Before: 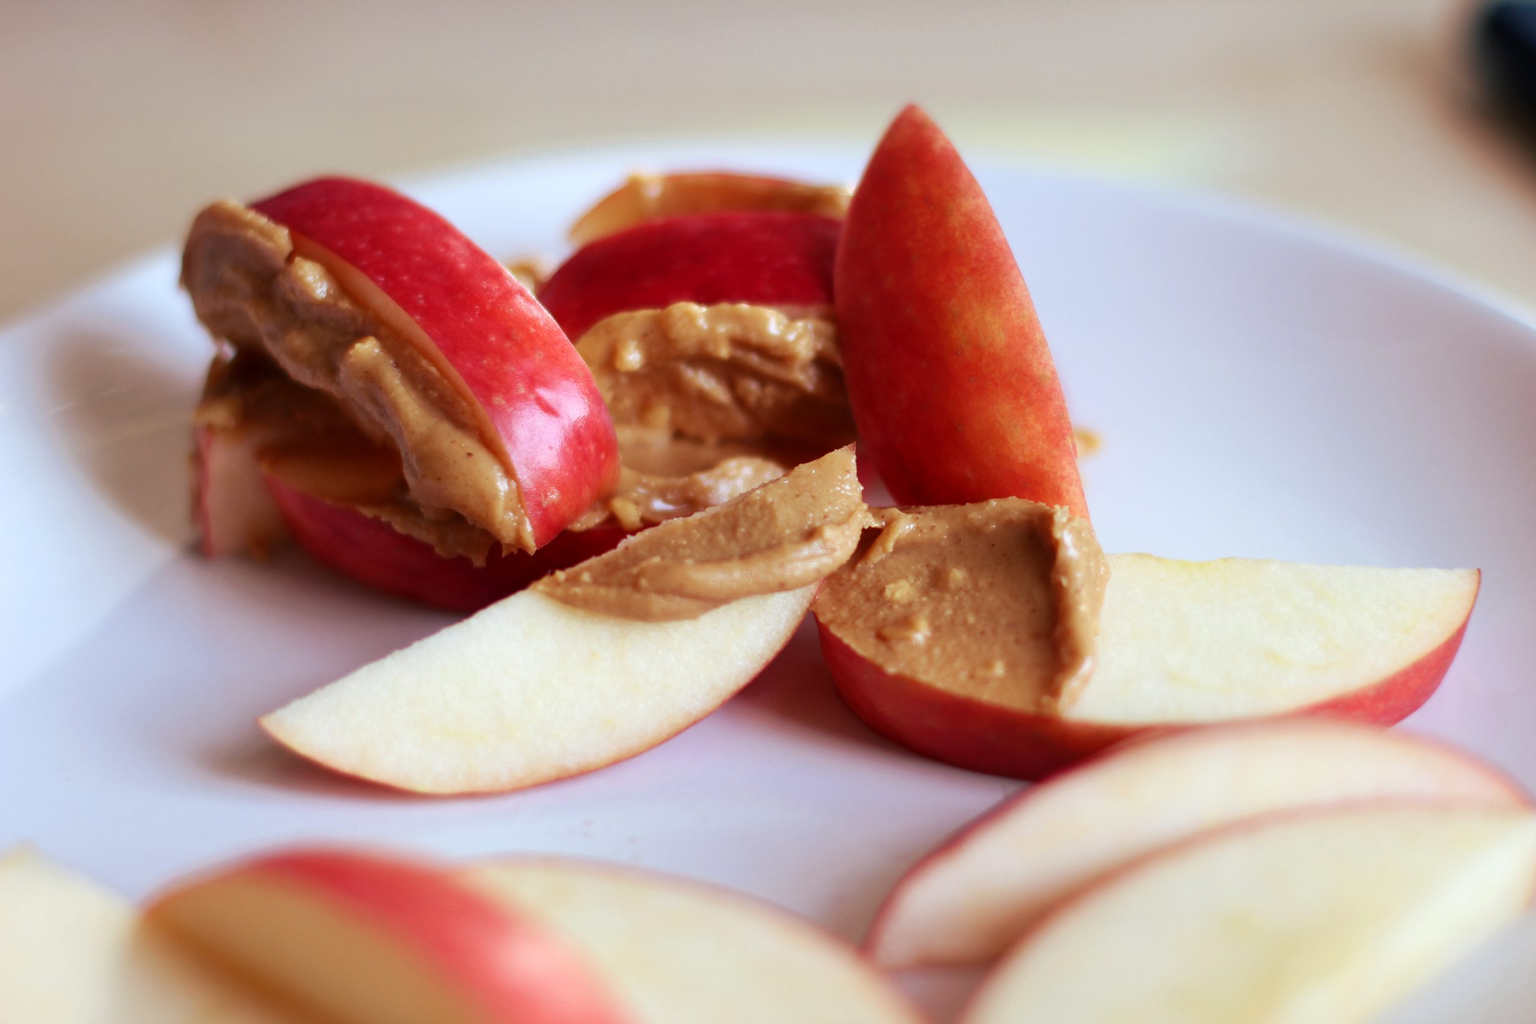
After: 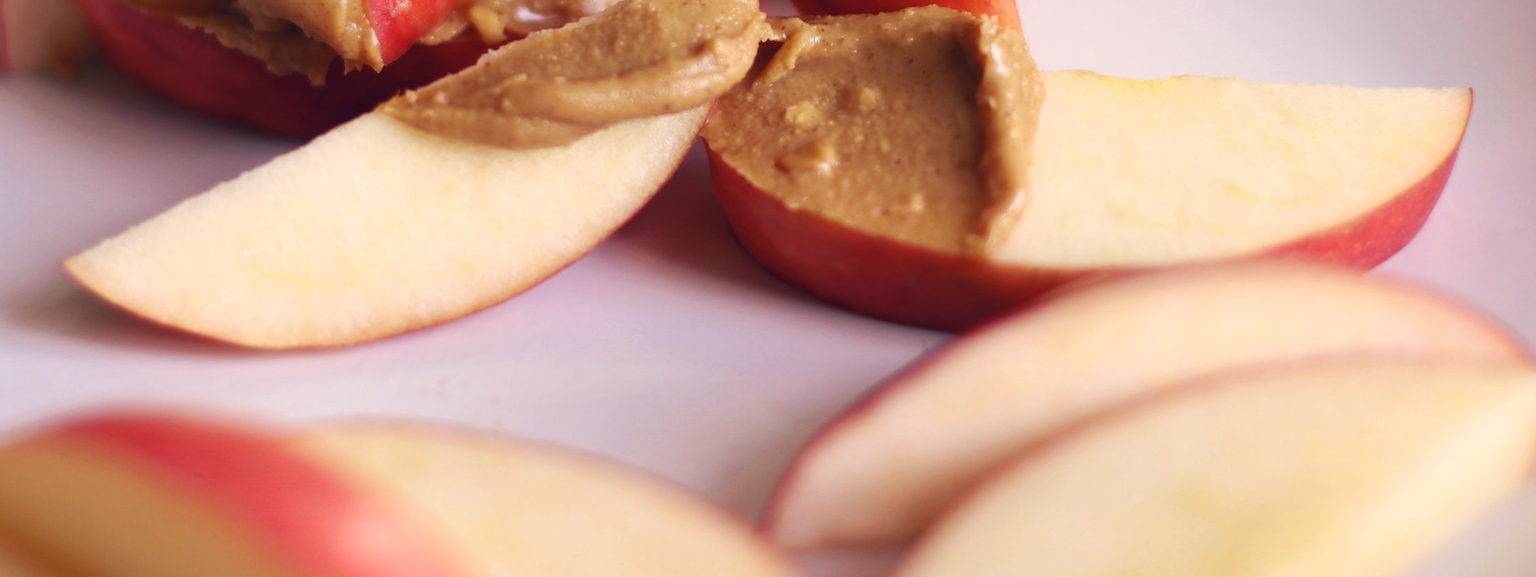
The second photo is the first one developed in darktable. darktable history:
crop and rotate: left 13.306%, top 48.129%, bottom 2.928%
color correction: highlights a* 10.32, highlights b* 14.66, shadows a* -9.59, shadows b* -15.02
